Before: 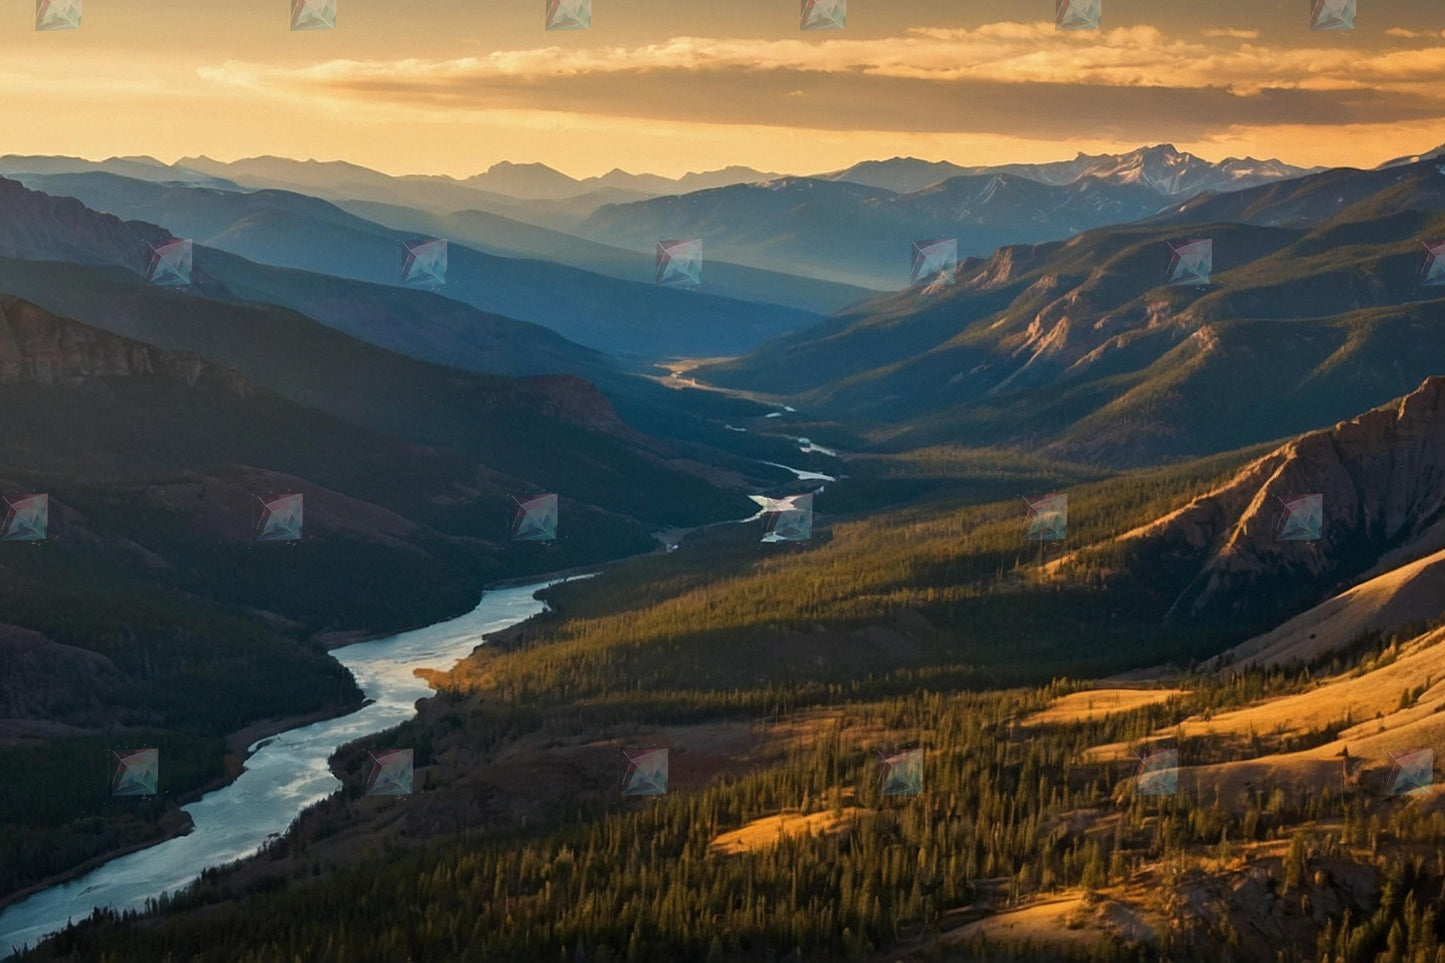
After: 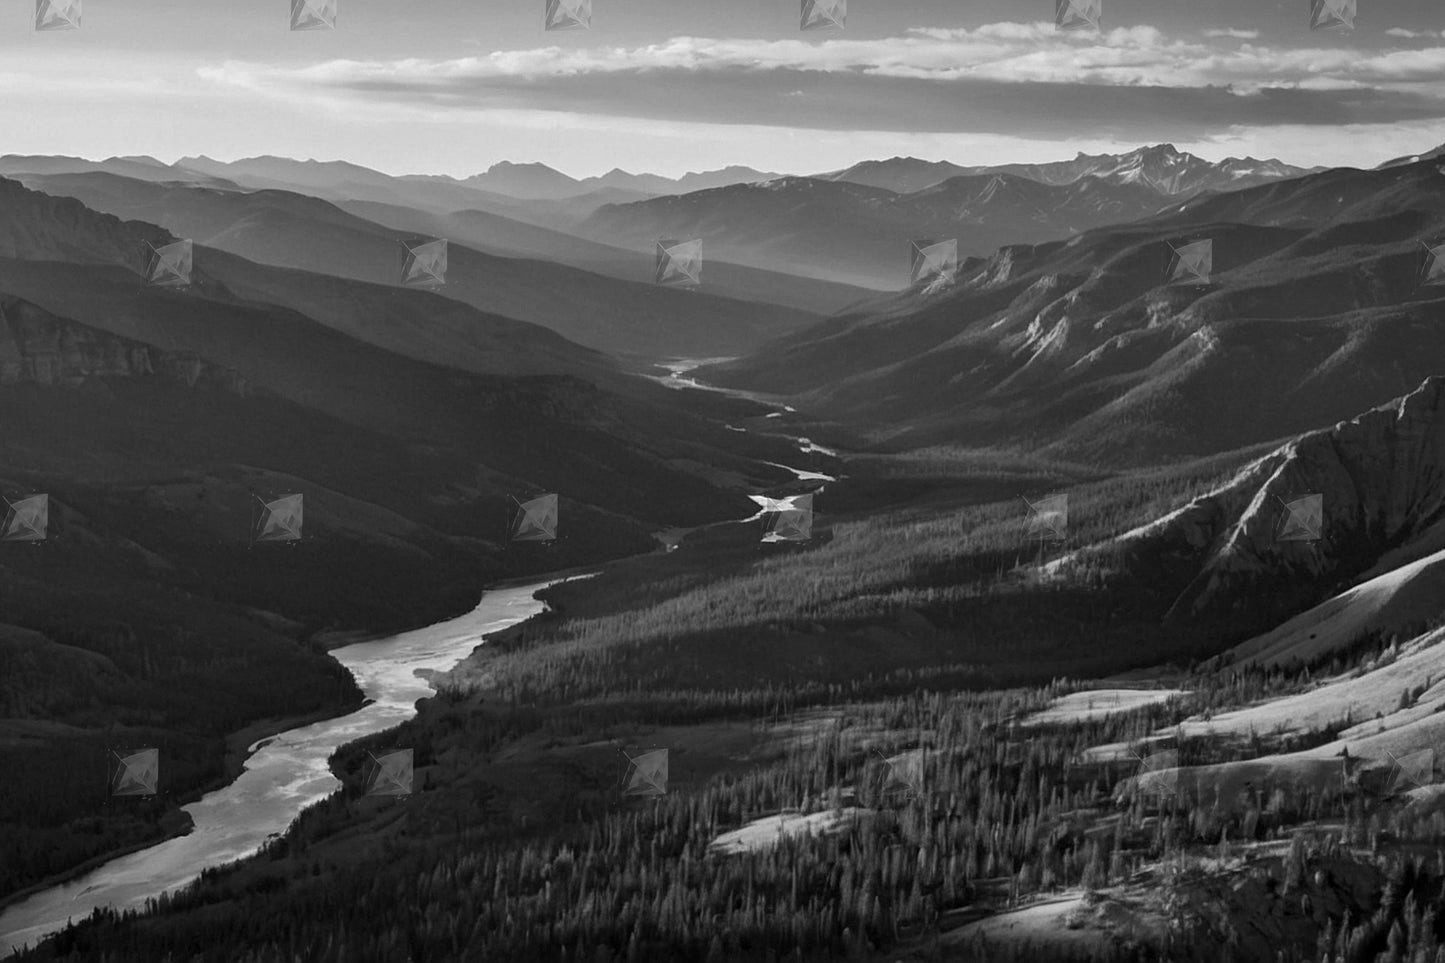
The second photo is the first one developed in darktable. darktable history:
monochrome: on, module defaults
contrast equalizer: y [[0.526, 0.53, 0.532, 0.532, 0.53, 0.525], [0.5 ×6], [0.5 ×6], [0 ×6], [0 ×6]]
